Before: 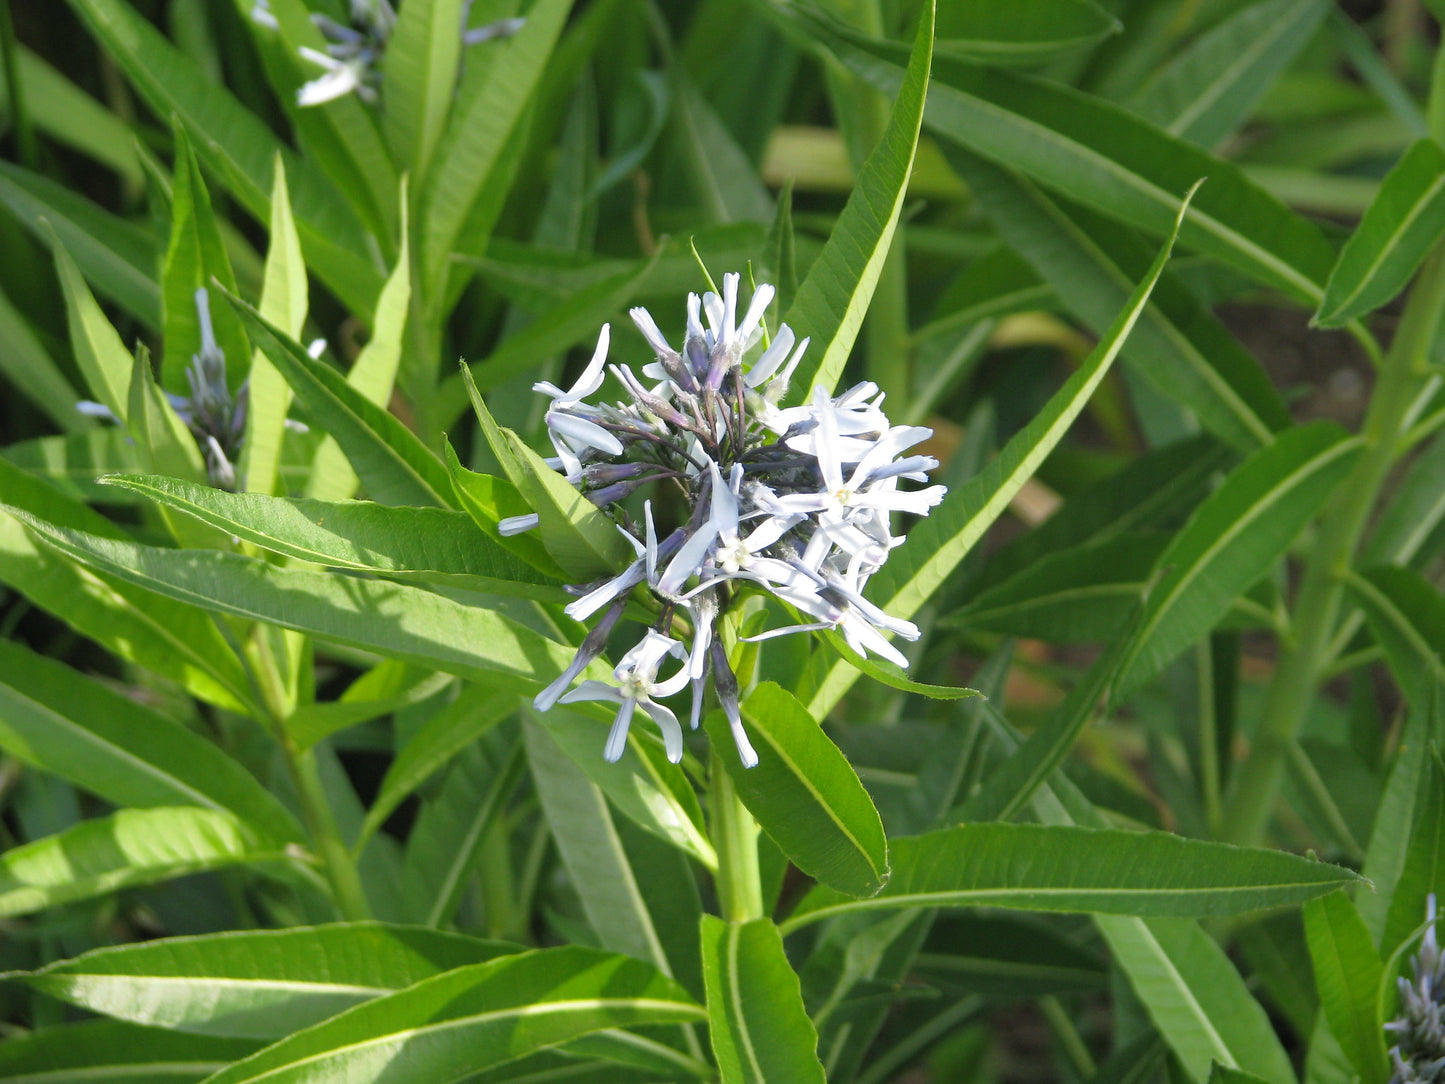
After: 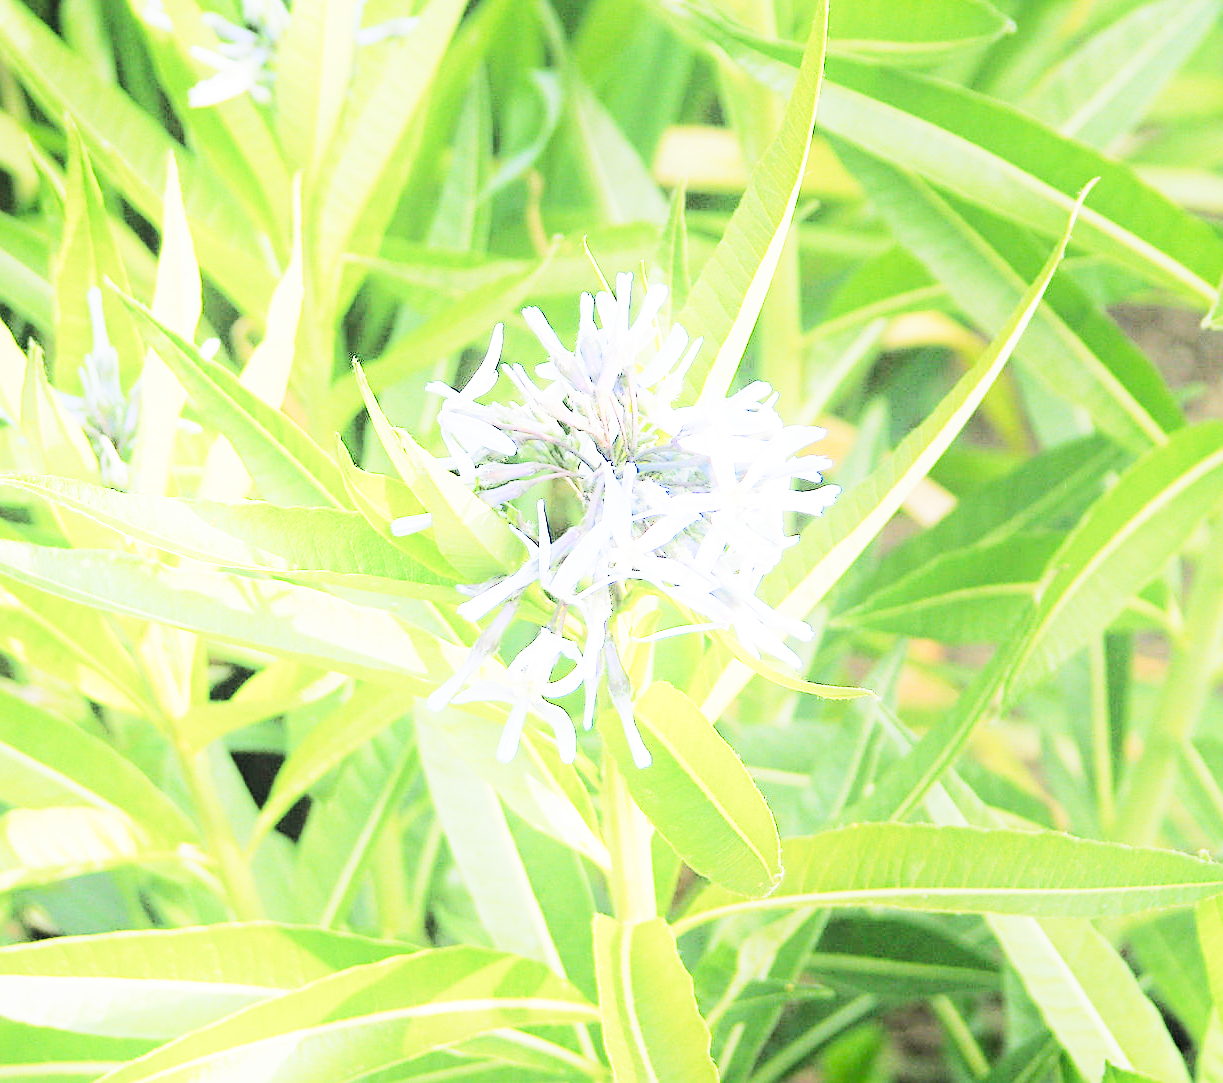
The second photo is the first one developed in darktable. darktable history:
tone curve: curves: ch0 [(0, 0) (0.417, 0.851) (1, 1)], preserve colors none
sharpen: amount 0.494
crop: left 7.468%, right 7.833%
shadows and highlights: shadows -39.65, highlights 64.53, soften with gaussian
